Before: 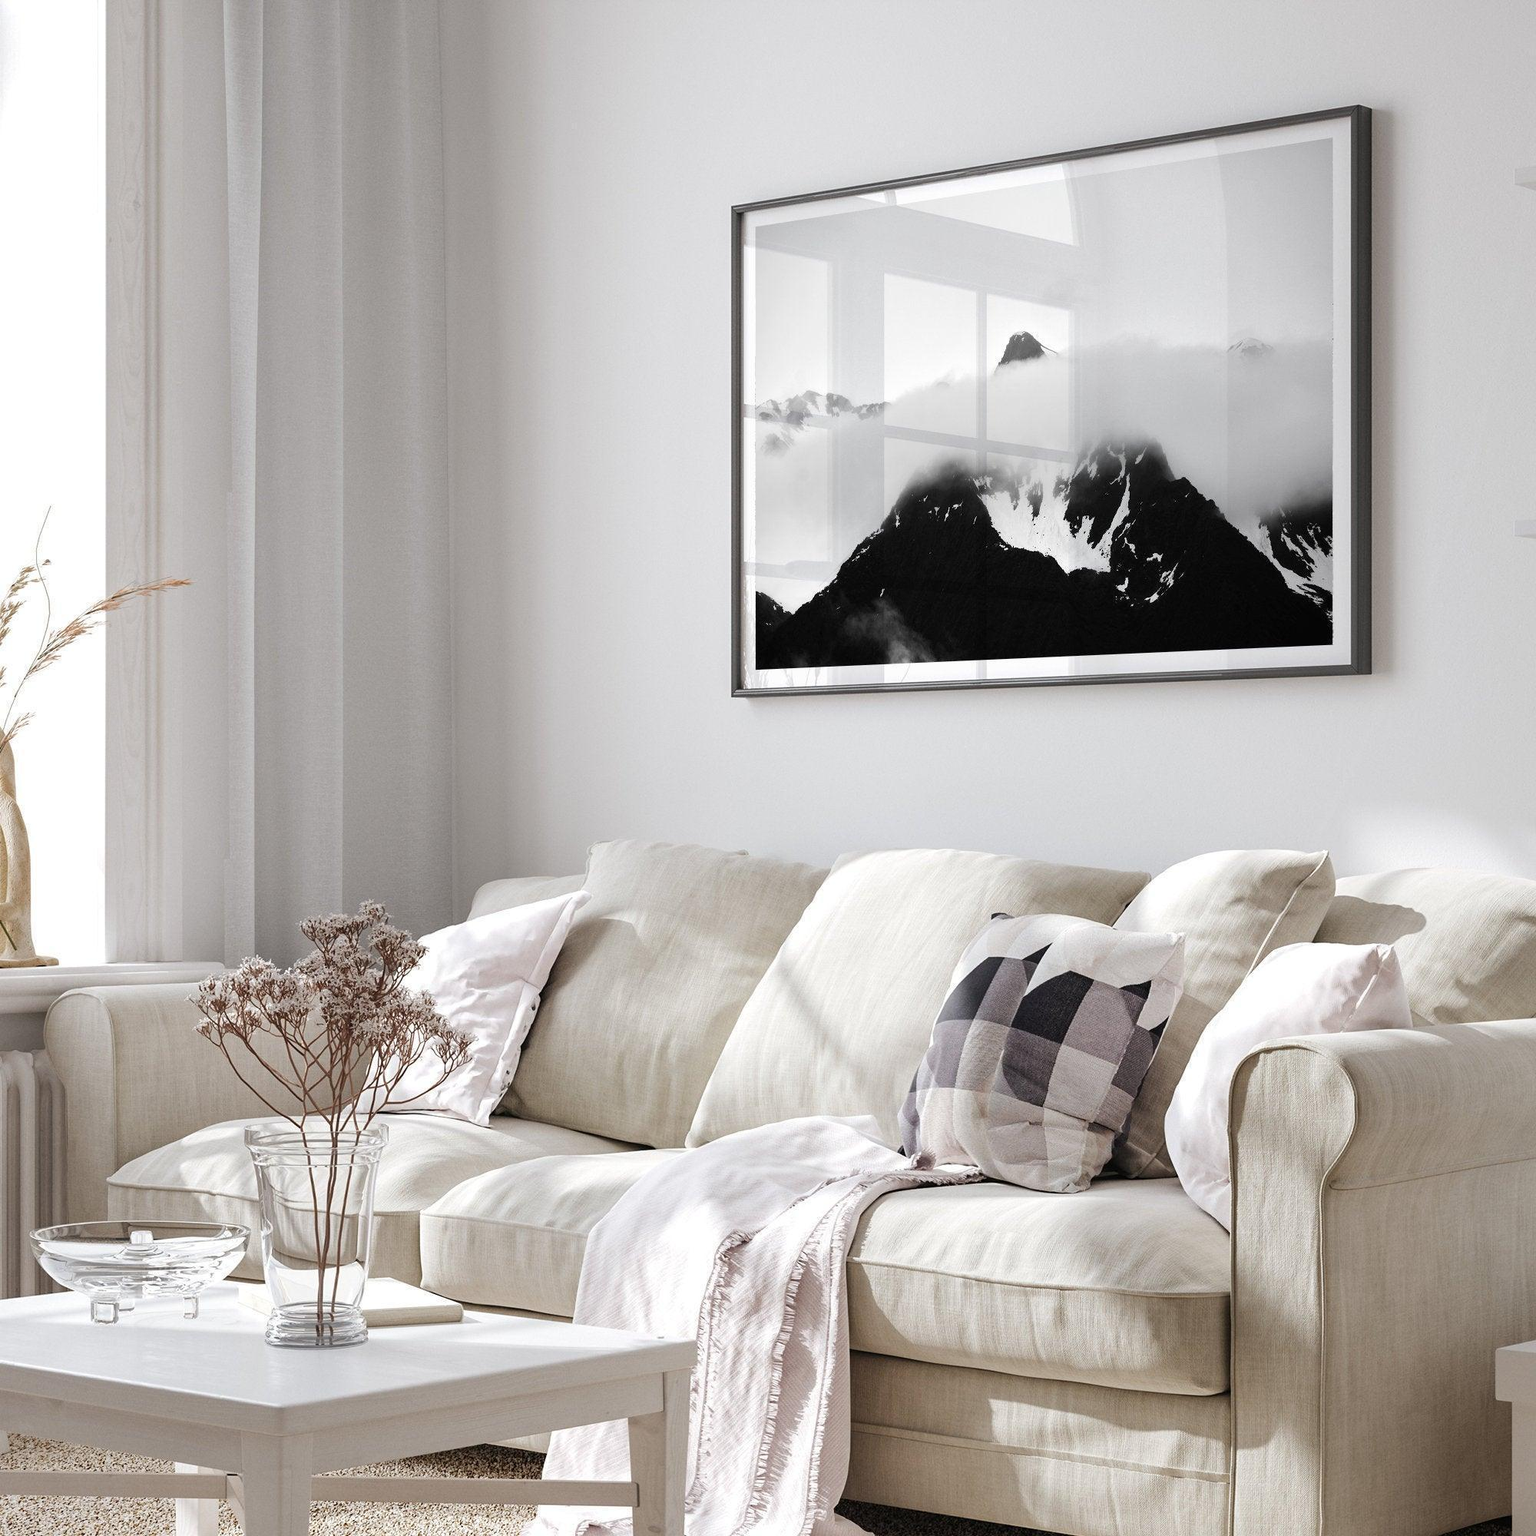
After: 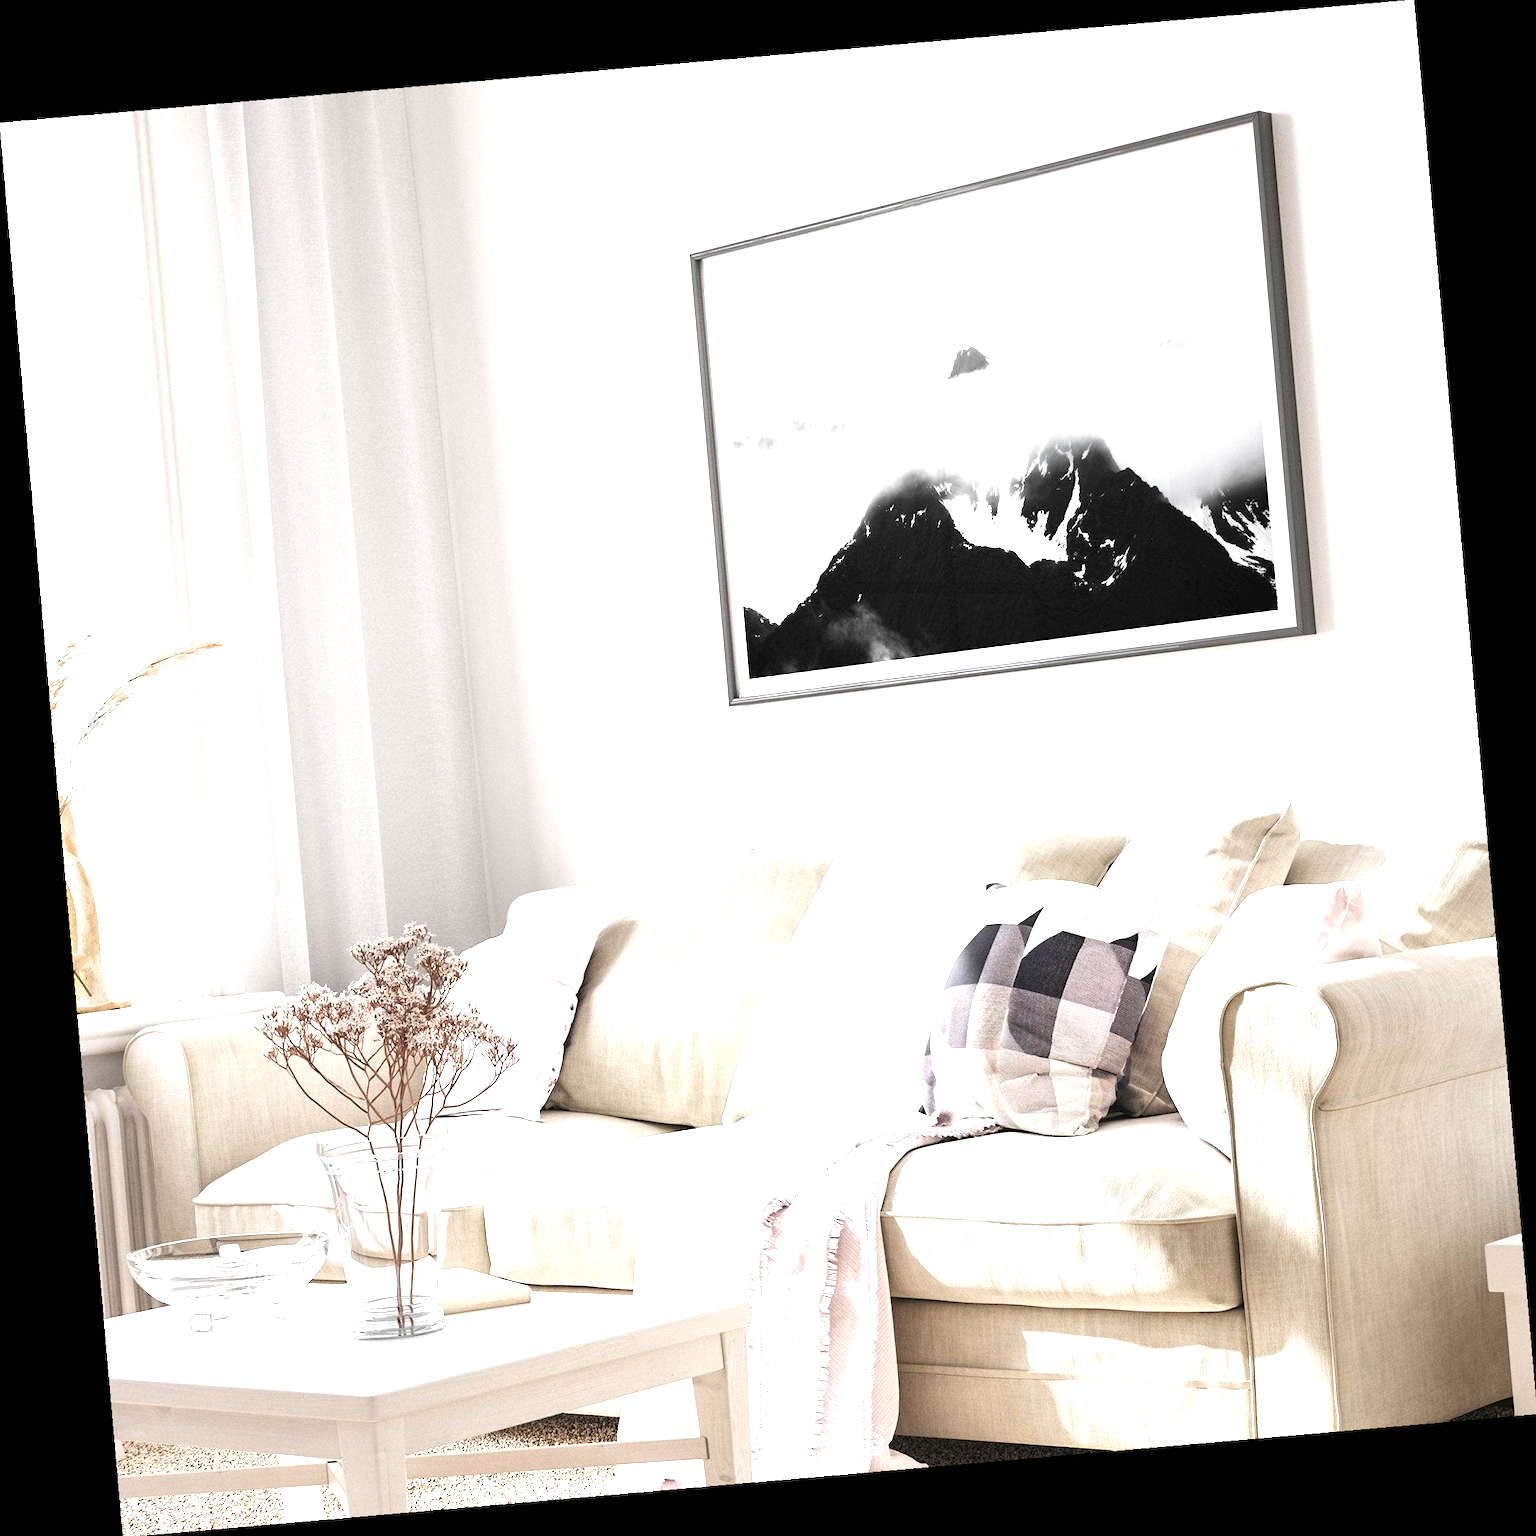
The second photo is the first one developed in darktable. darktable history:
rotate and perspective: rotation -4.98°, automatic cropping off
exposure: black level correction 0, exposure 1.3 EV, compensate highlight preservation false
